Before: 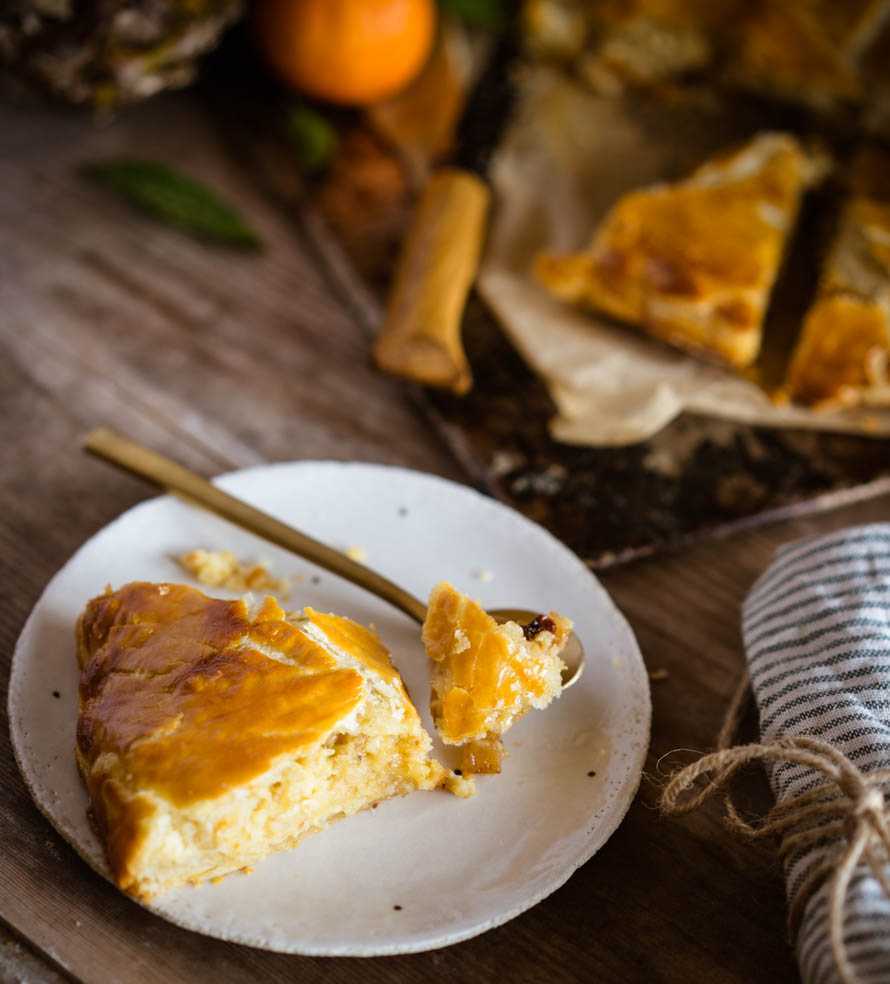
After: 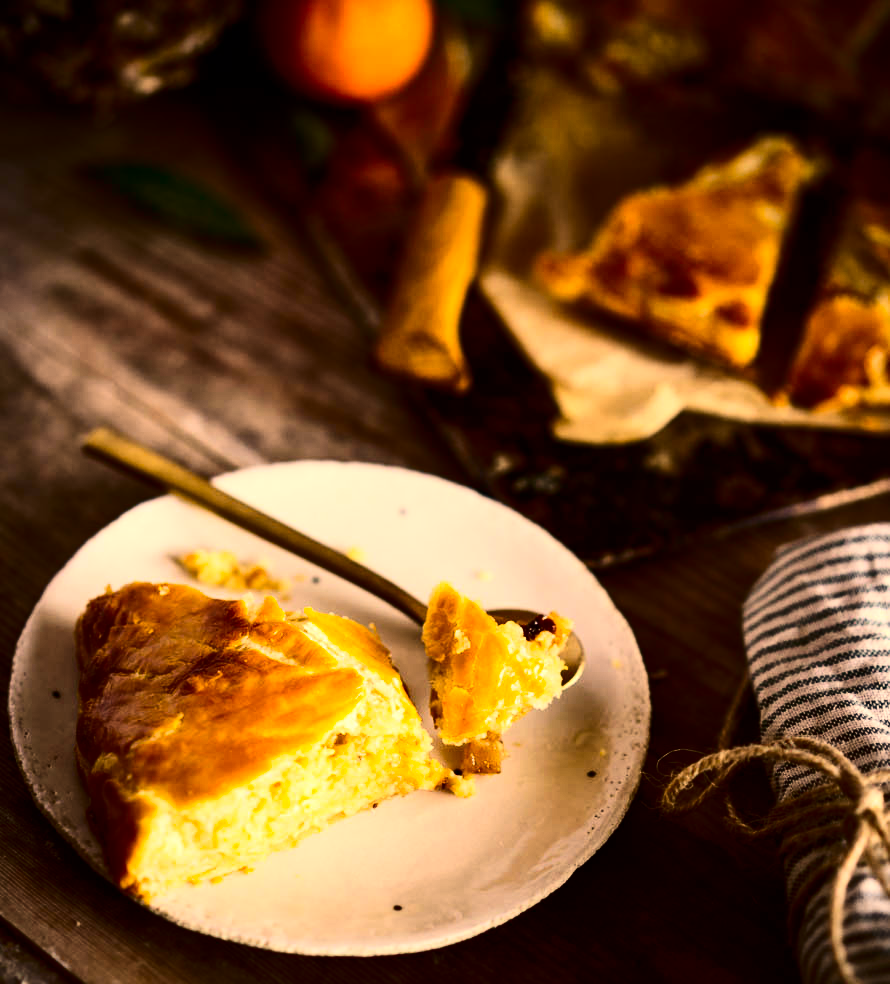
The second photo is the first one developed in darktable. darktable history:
tone equalizer: -8 EV -0.417 EV, -7 EV -0.389 EV, -6 EV -0.333 EV, -5 EV -0.222 EV, -3 EV 0.222 EV, -2 EV 0.333 EV, -1 EV 0.389 EV, +0 EV 0.417 EV, edges refinement/feathering 500, mask exposure compensation -1.57 EV, preserve details no
contrast brightness saturation: contrast 0.32, brightness -0.08, saturation 0.17
color correction: highlights a* 15, highlights b* 31.55
